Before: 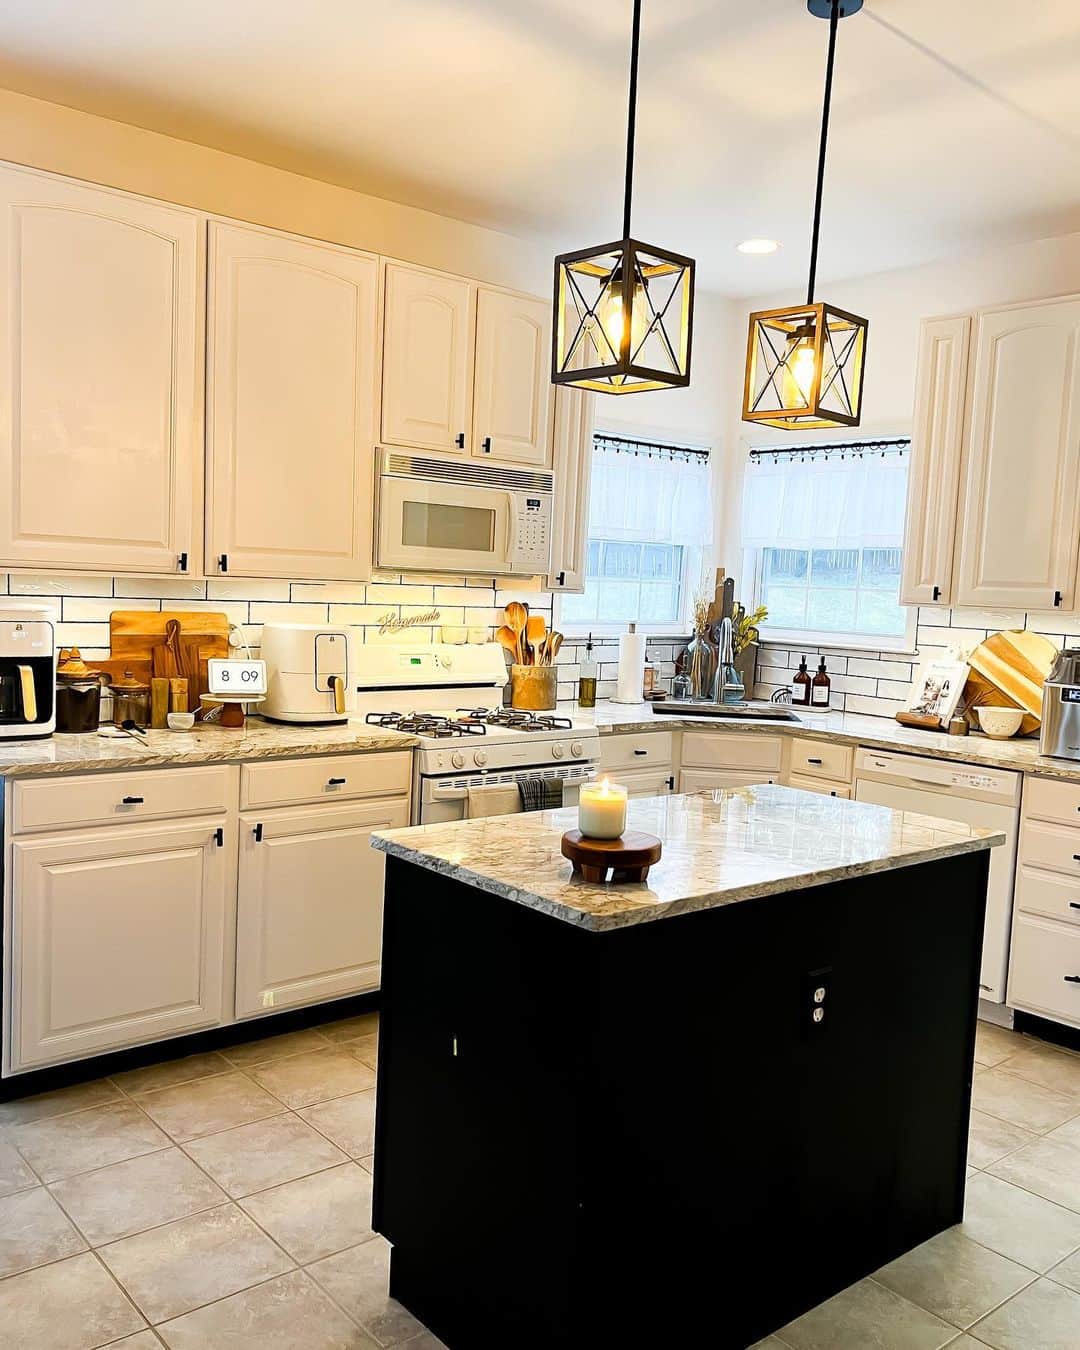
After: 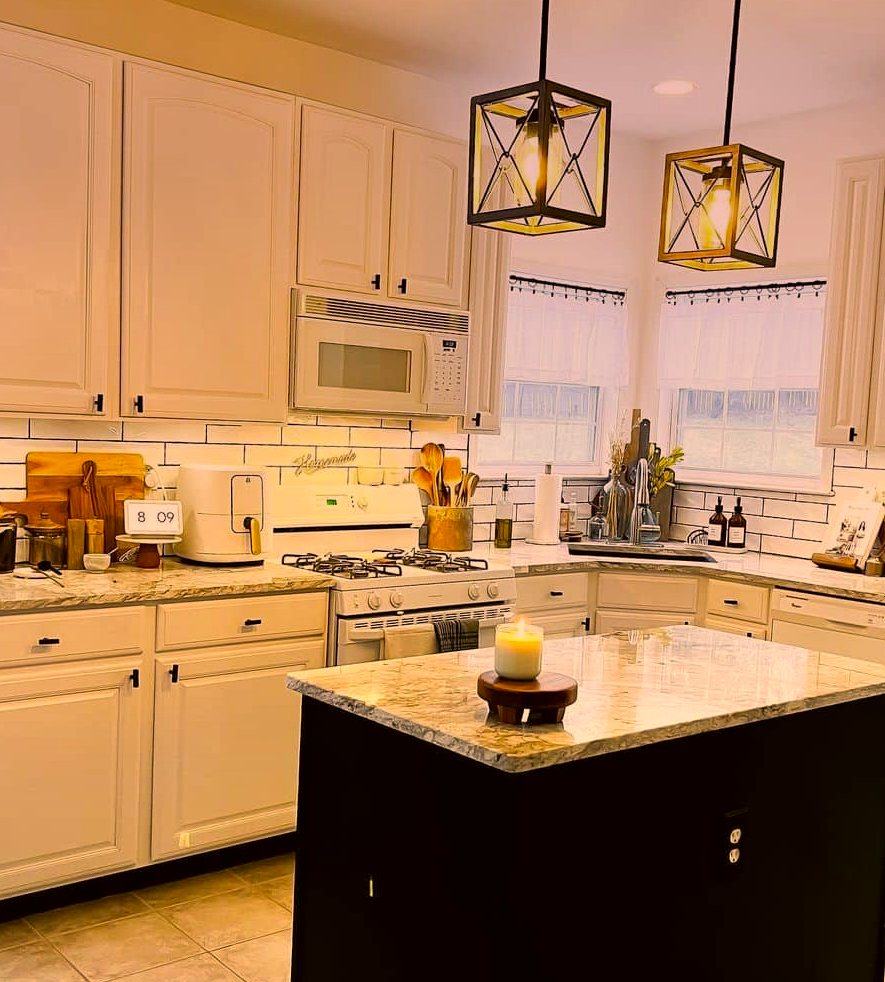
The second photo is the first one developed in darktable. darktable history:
color correction: highlights a* 17.94, highlights b* 35.39, shadows a* 1.48, shadows b* 6.42, saturation 1.01
graduated density: hue 238.83°, saturation 50%
crop: left 7.856%, top 11.836%, right 10.12%, bottom 15.387%
